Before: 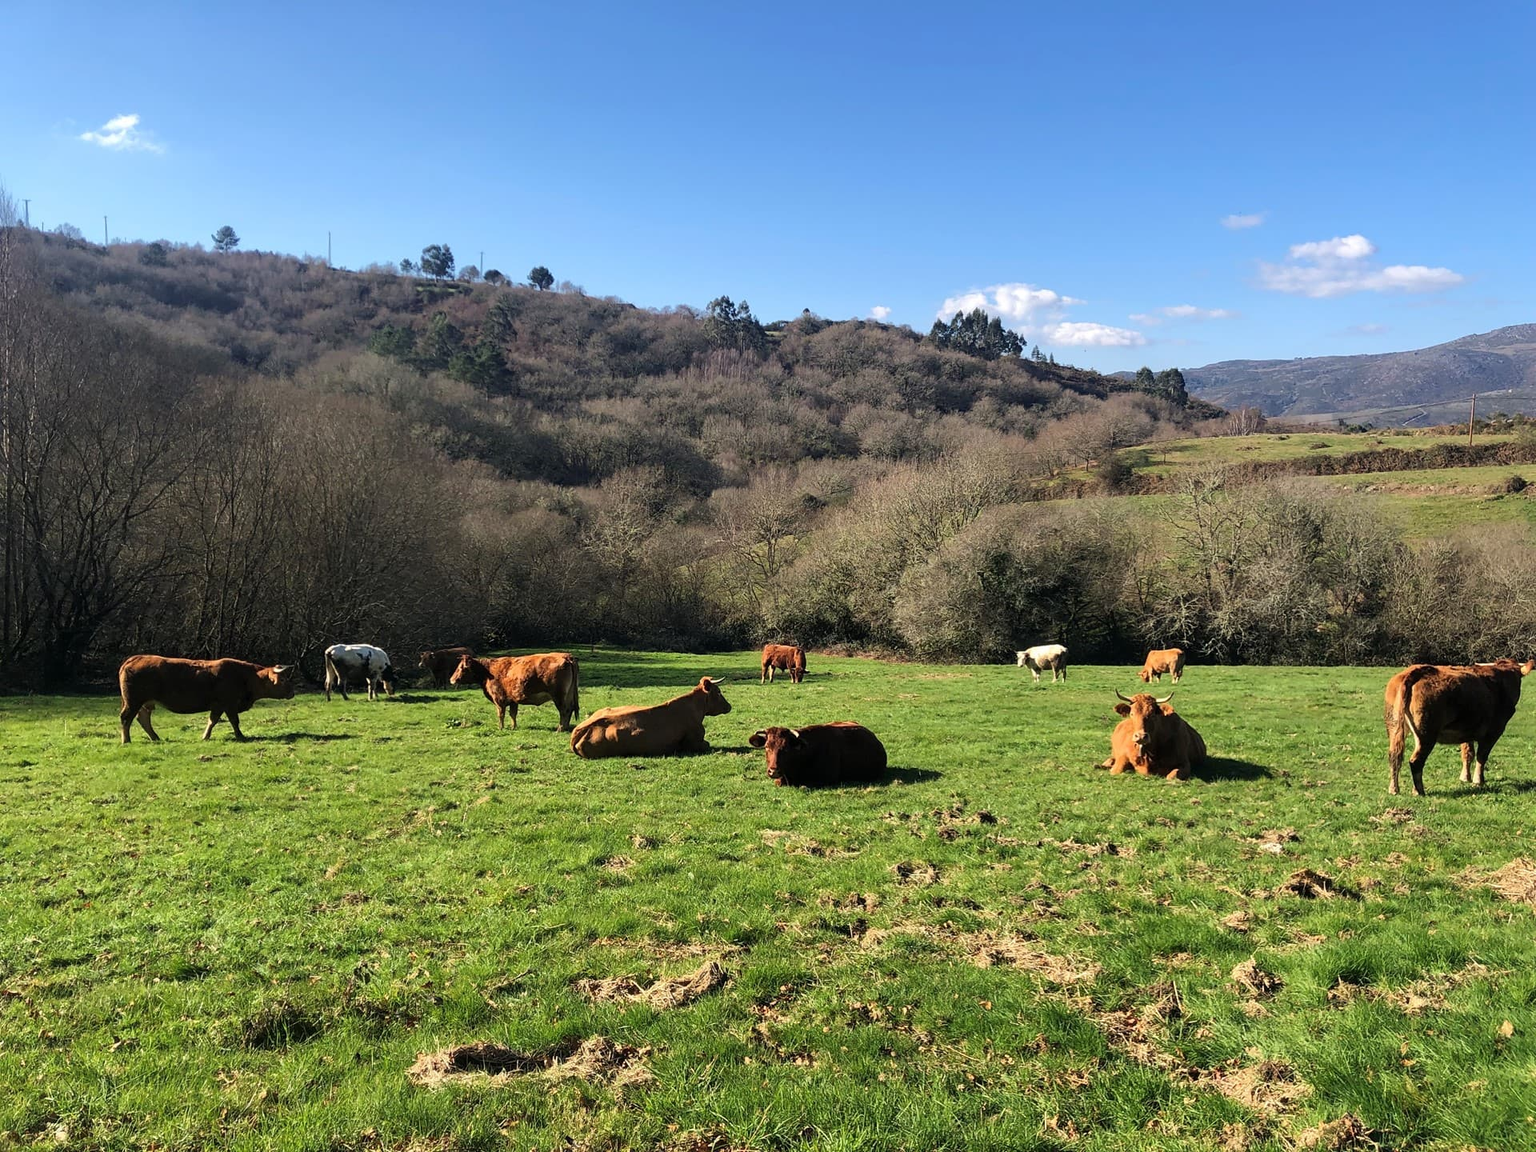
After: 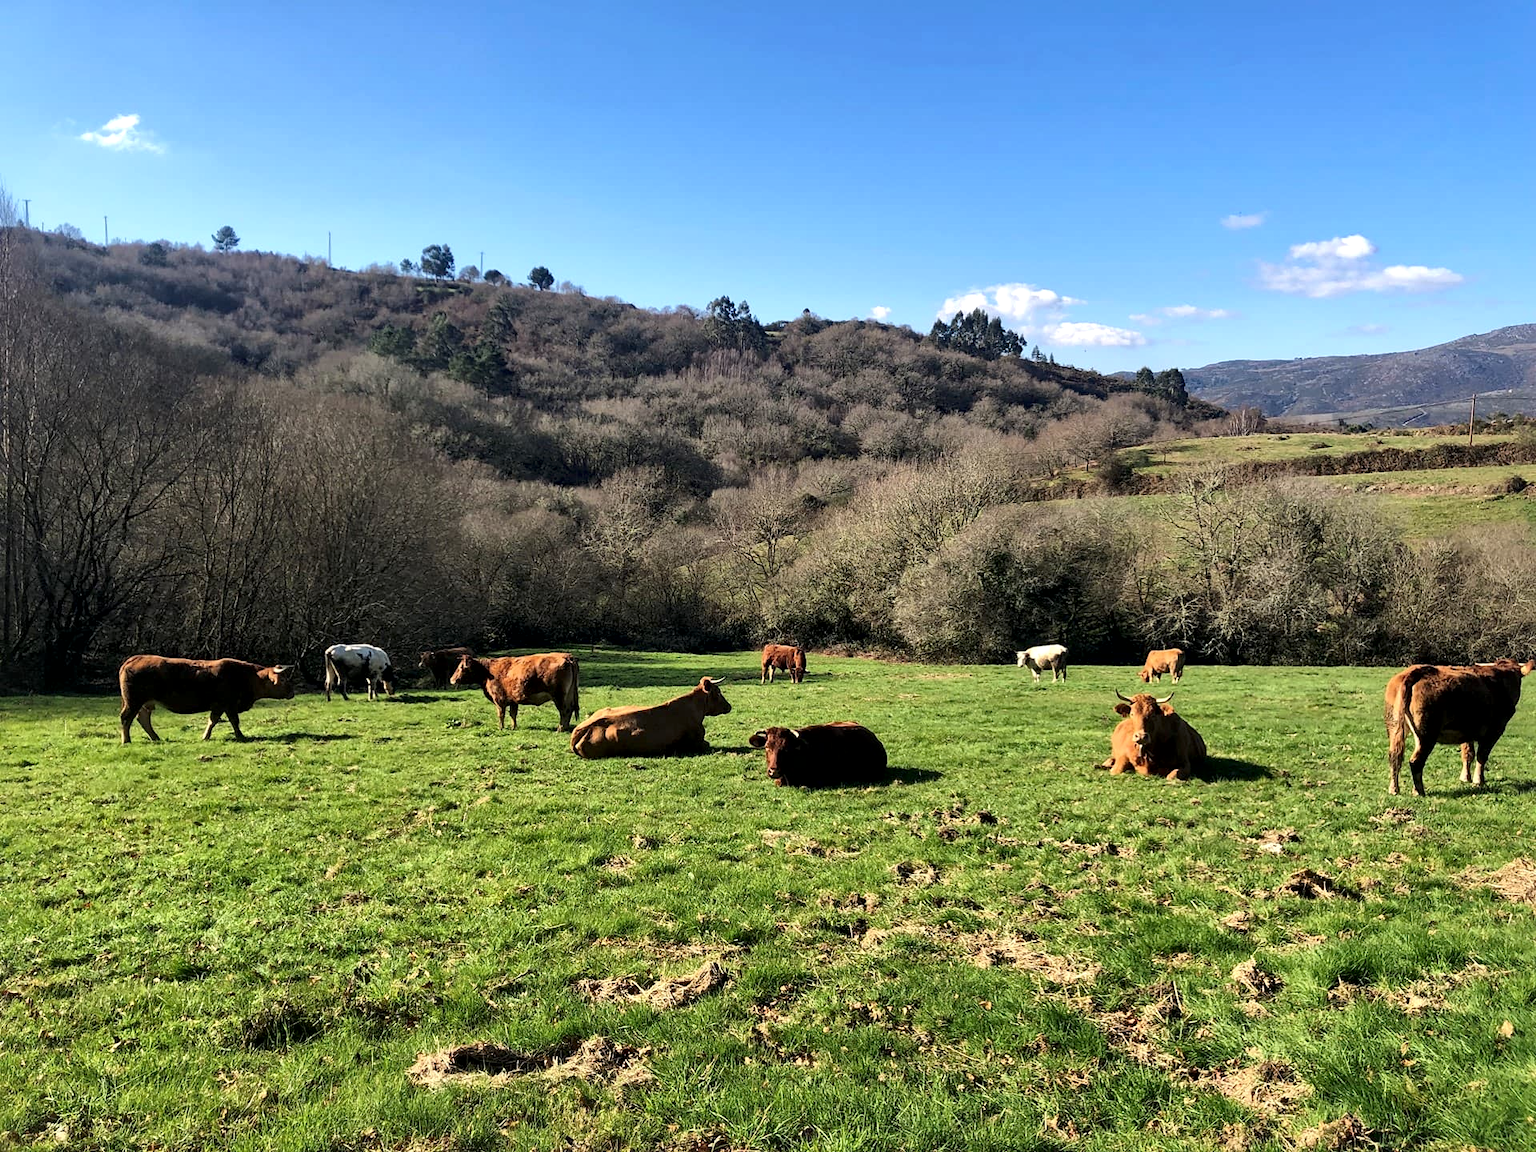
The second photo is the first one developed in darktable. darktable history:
color zones: curves: ch0 [(0.068, 0.464) (0.25, 0.5) (0.48, 0.508) (0.75, 0.536) (0.886, 0.476) (0.967, 0.456)]; ch1 [(0.066, 0.456) (0.25, 0.5) (0.616, 0.508) (0.746, 0.56) (0.934, 0.444)]
local contrast: mode bilateral grid, contrast 25, coarseness 60, detail 151%, midtone range 0.2
